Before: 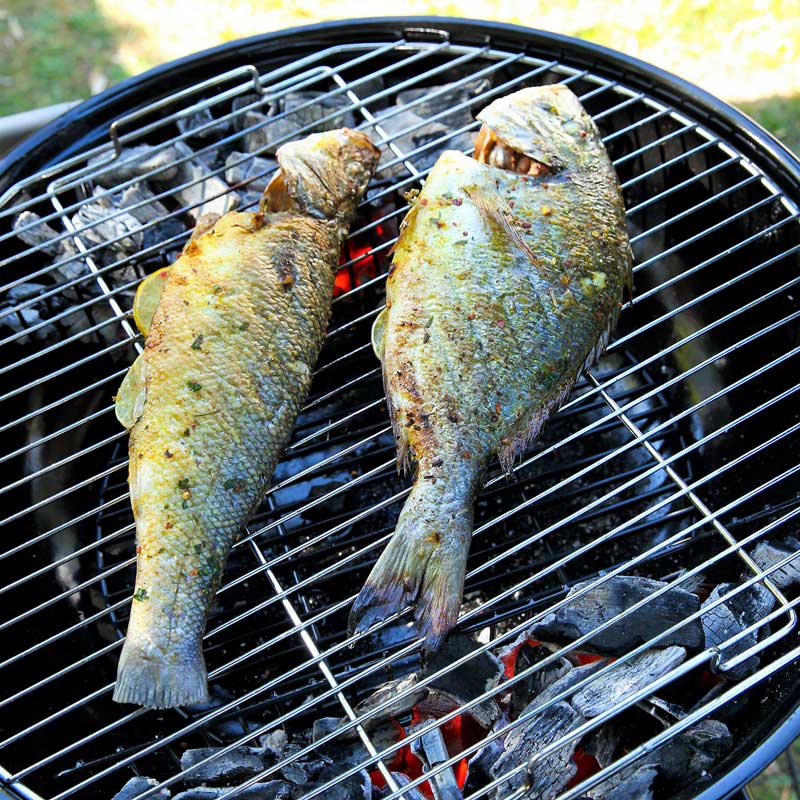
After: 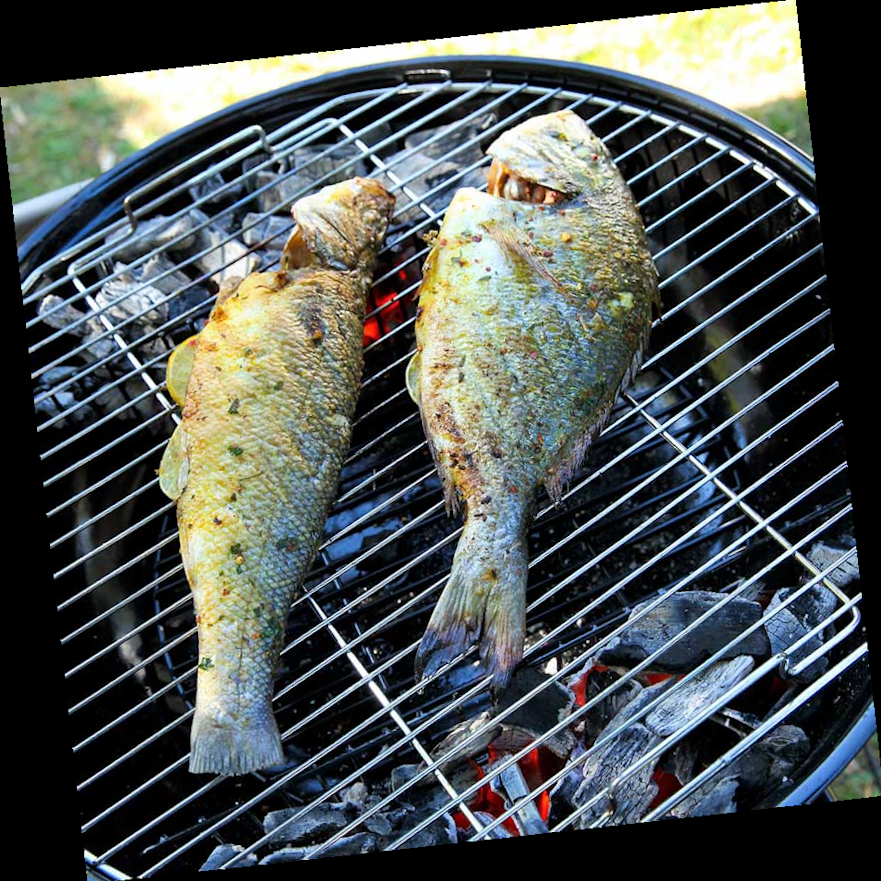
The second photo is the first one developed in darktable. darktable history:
crop and rotate: angle -0.5°
rotate and perspective: rotation -6.83°, automatic cropping off
